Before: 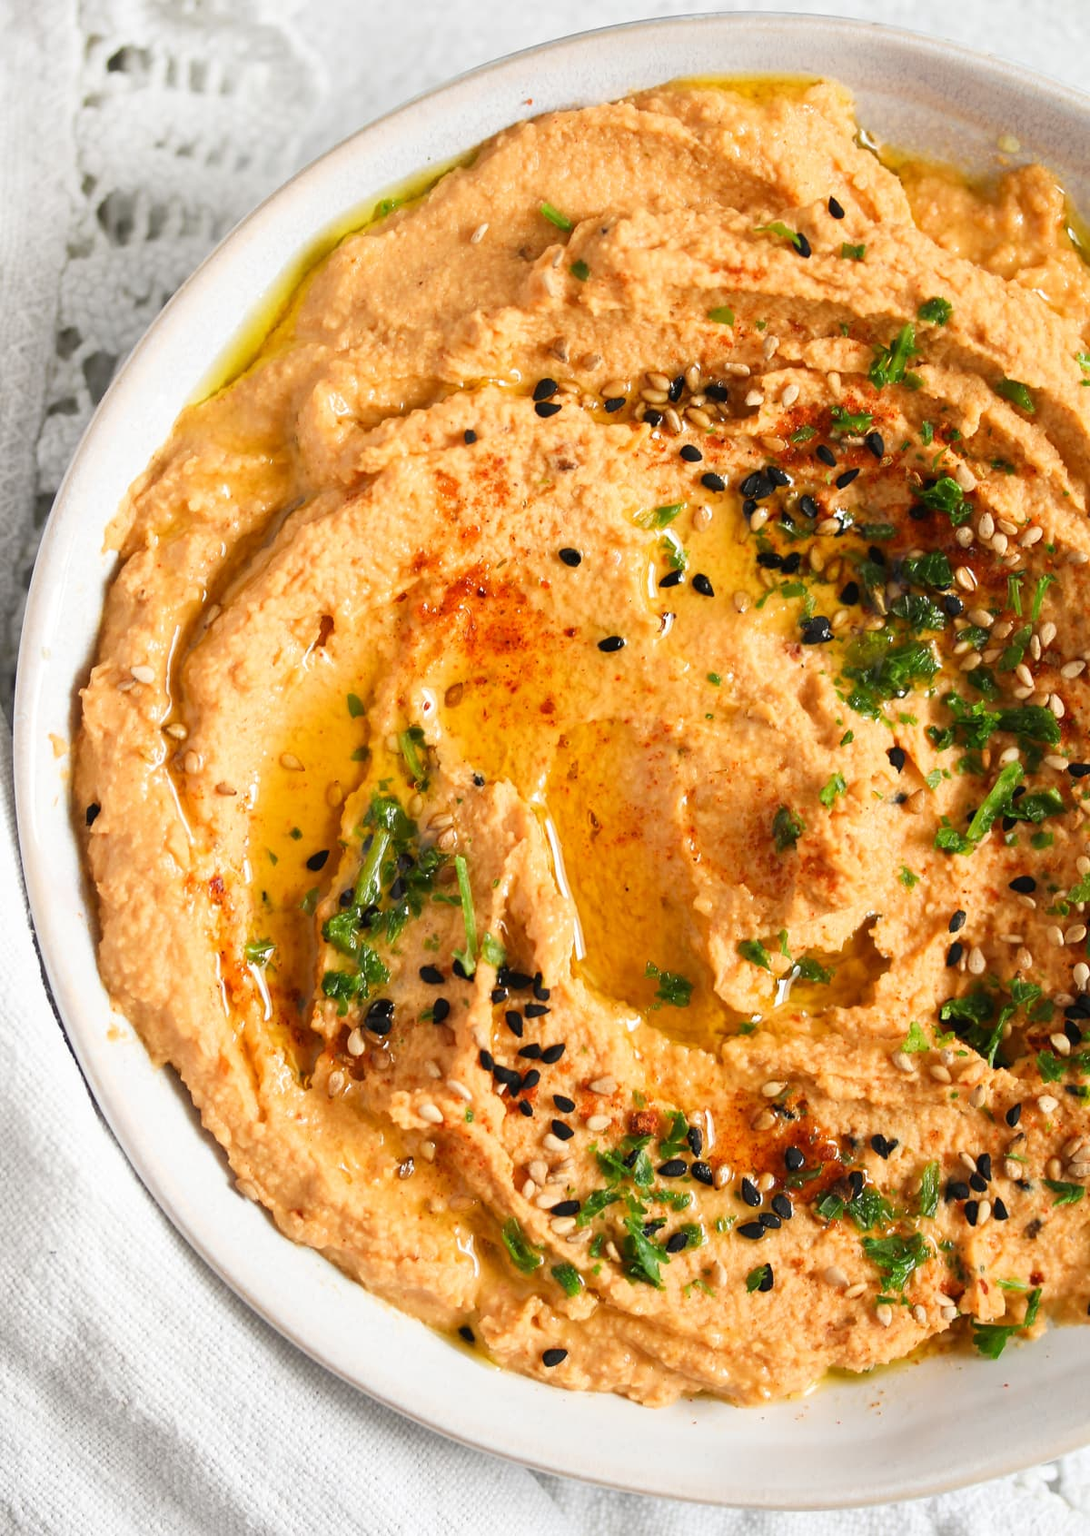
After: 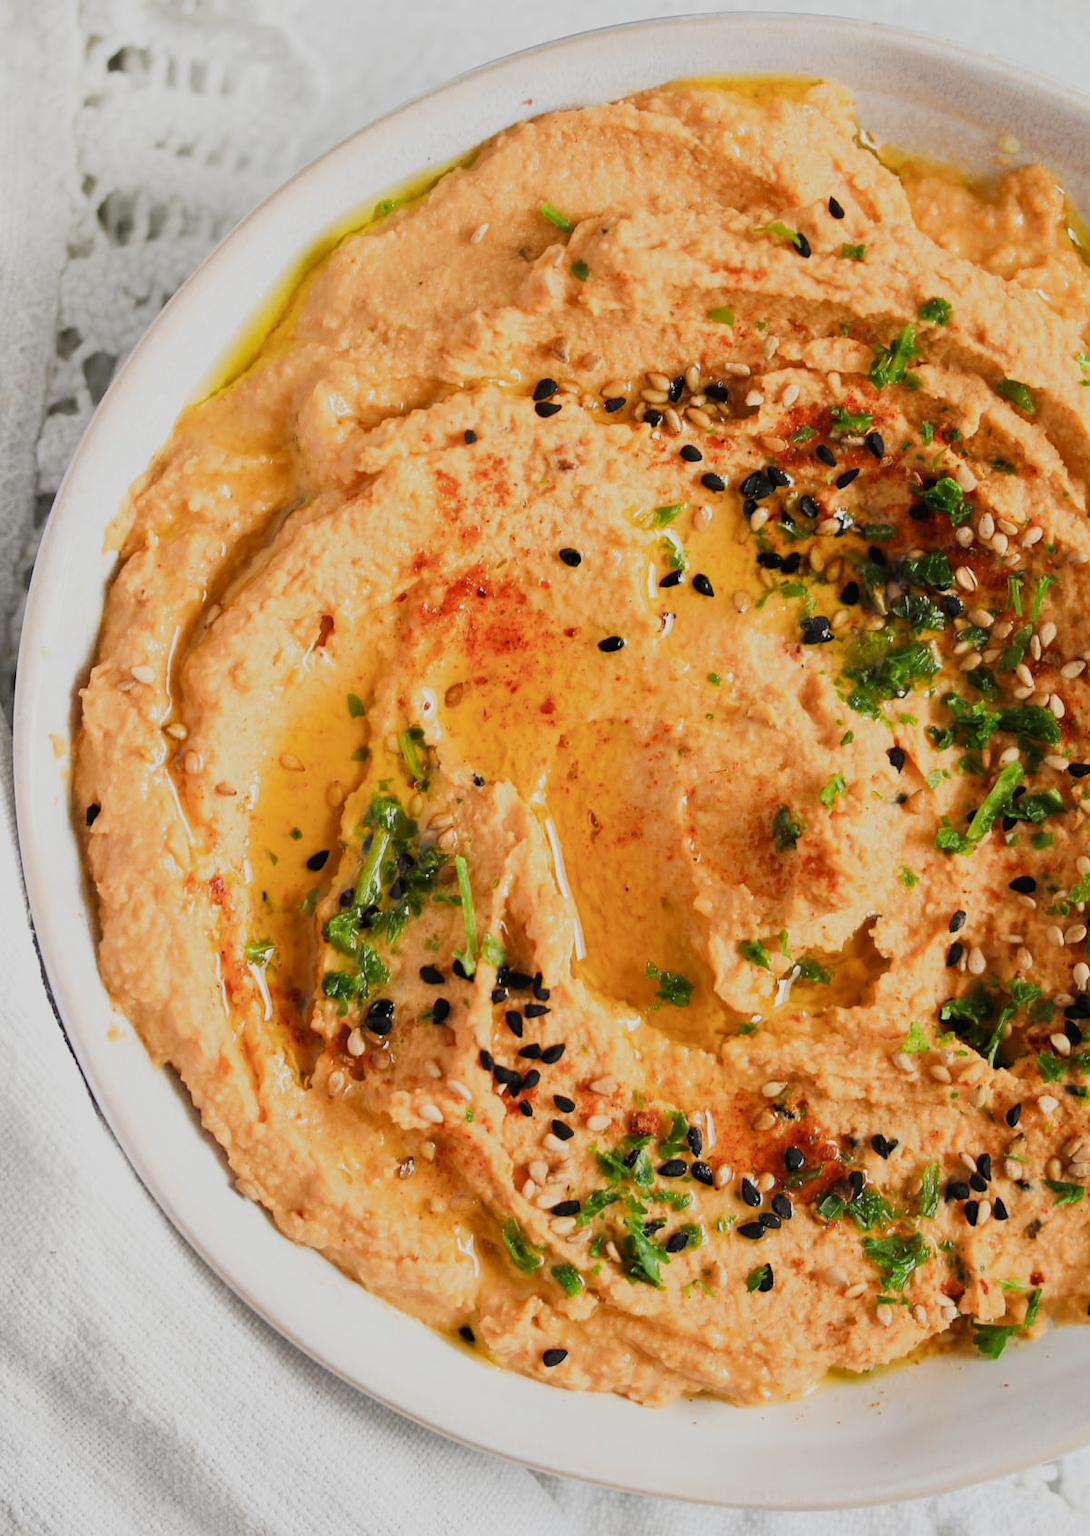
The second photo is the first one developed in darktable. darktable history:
filmic rgb: black relative exposure -16 EV, white relative exposure 4.95 EV, hardness 6.24
